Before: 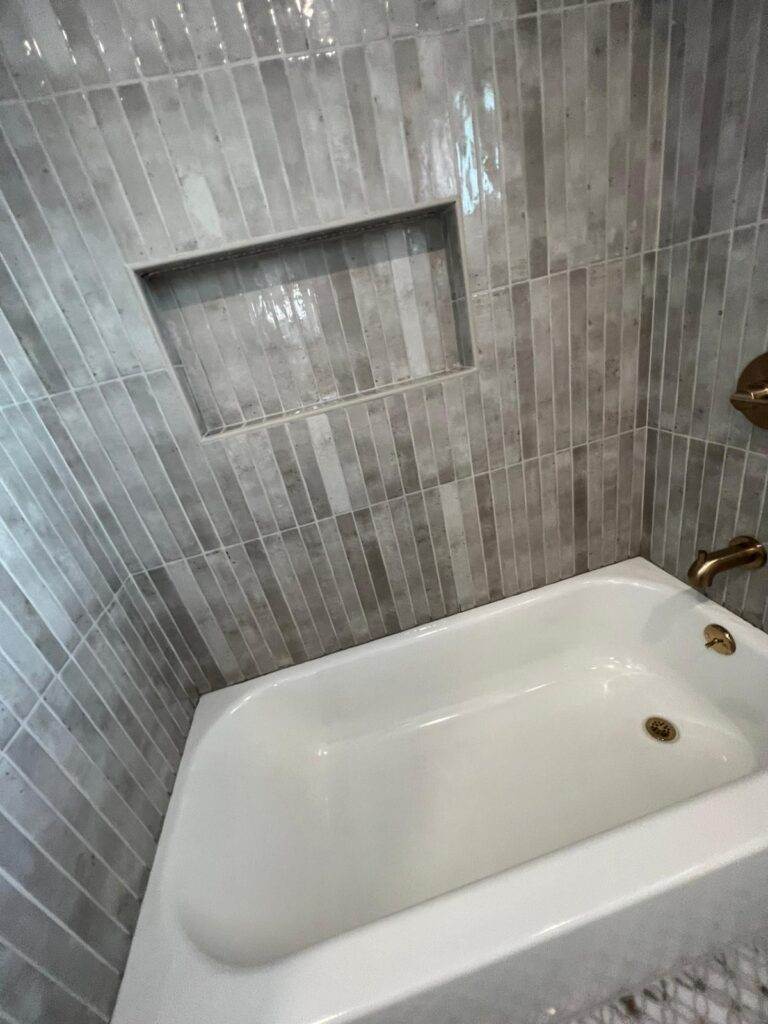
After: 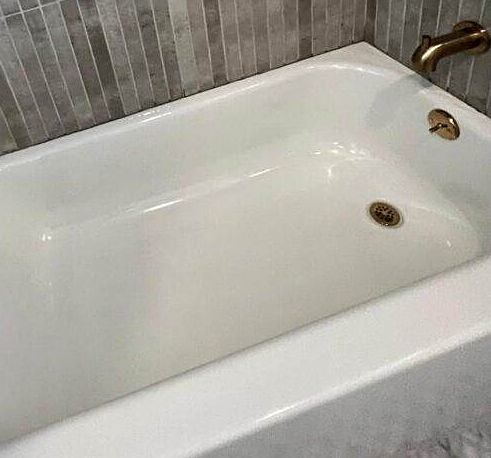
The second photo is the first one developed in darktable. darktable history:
sharpen: on, module defaults
crop and rotate: left 35.992%, top 50.339%, bottom 4.897%
